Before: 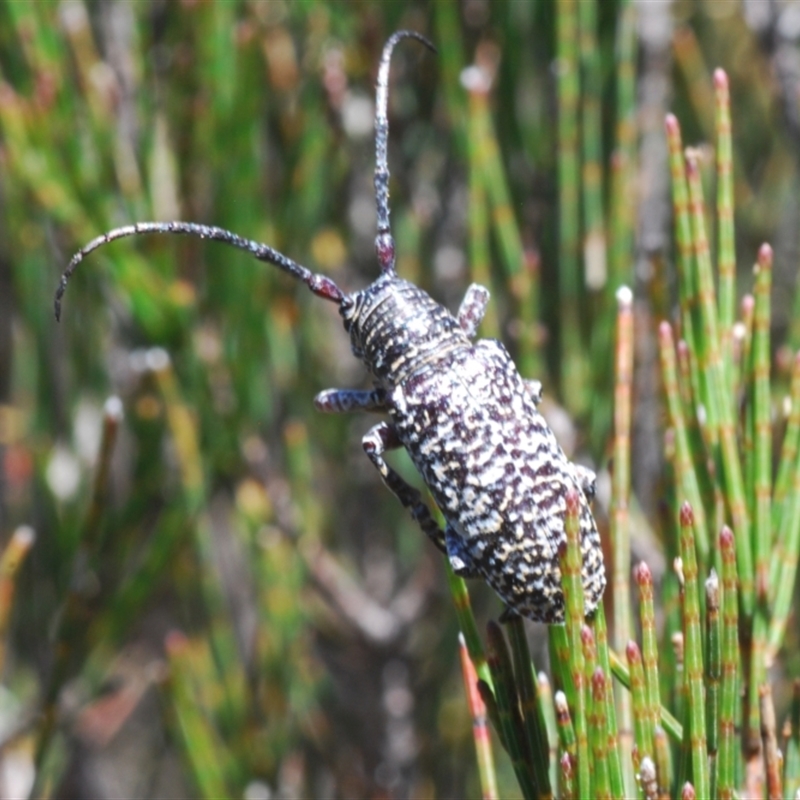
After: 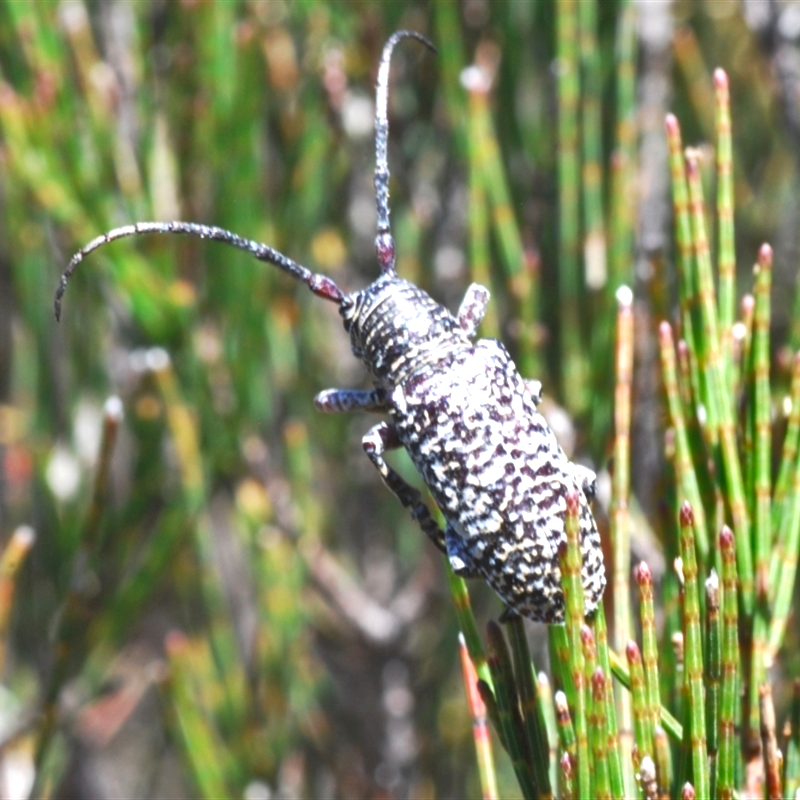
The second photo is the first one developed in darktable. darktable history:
exposure: exposure 0.587 EV, compensate highlight preservation false
shadows and highlights: shadows 24.23, highlights -77.21, soften with gaussian
